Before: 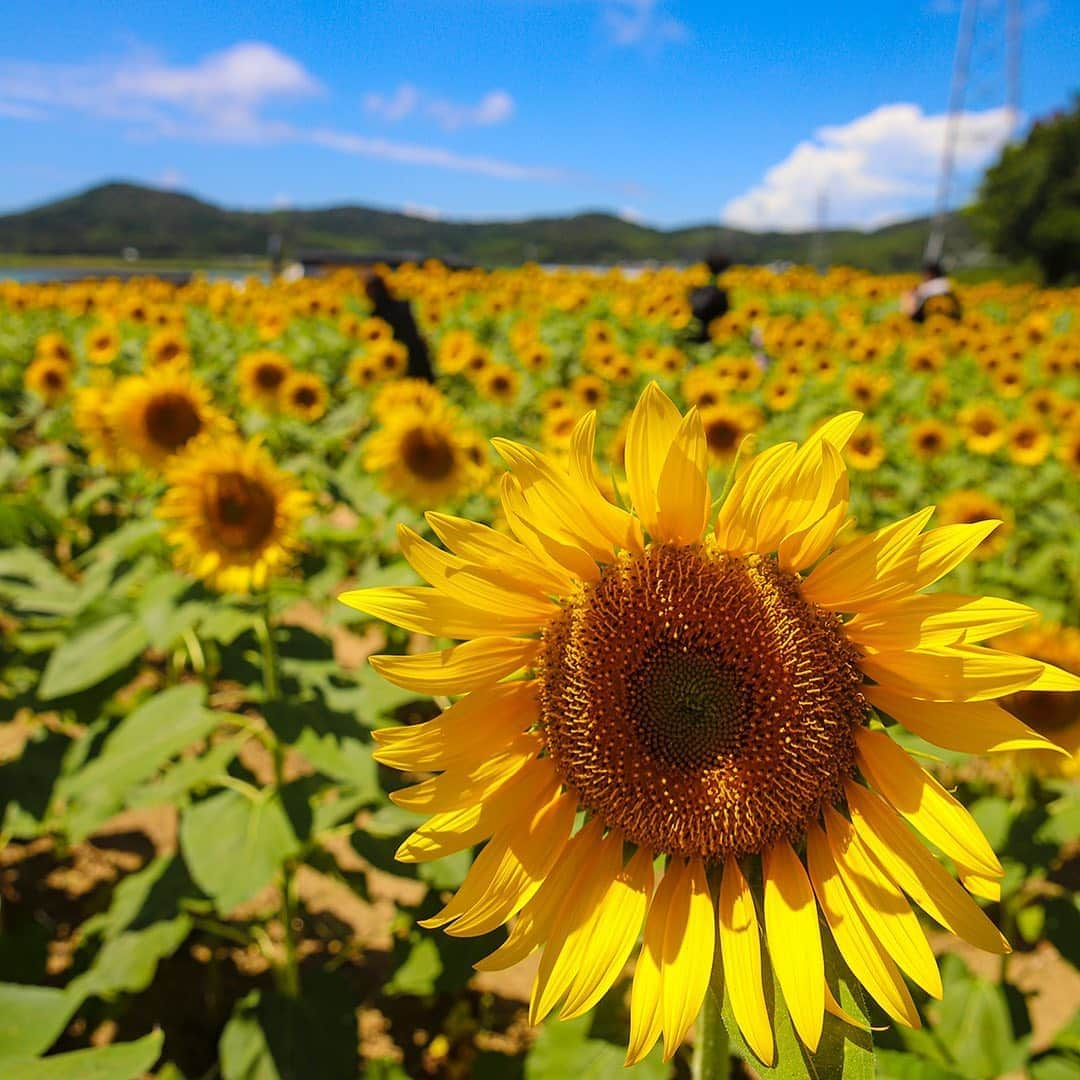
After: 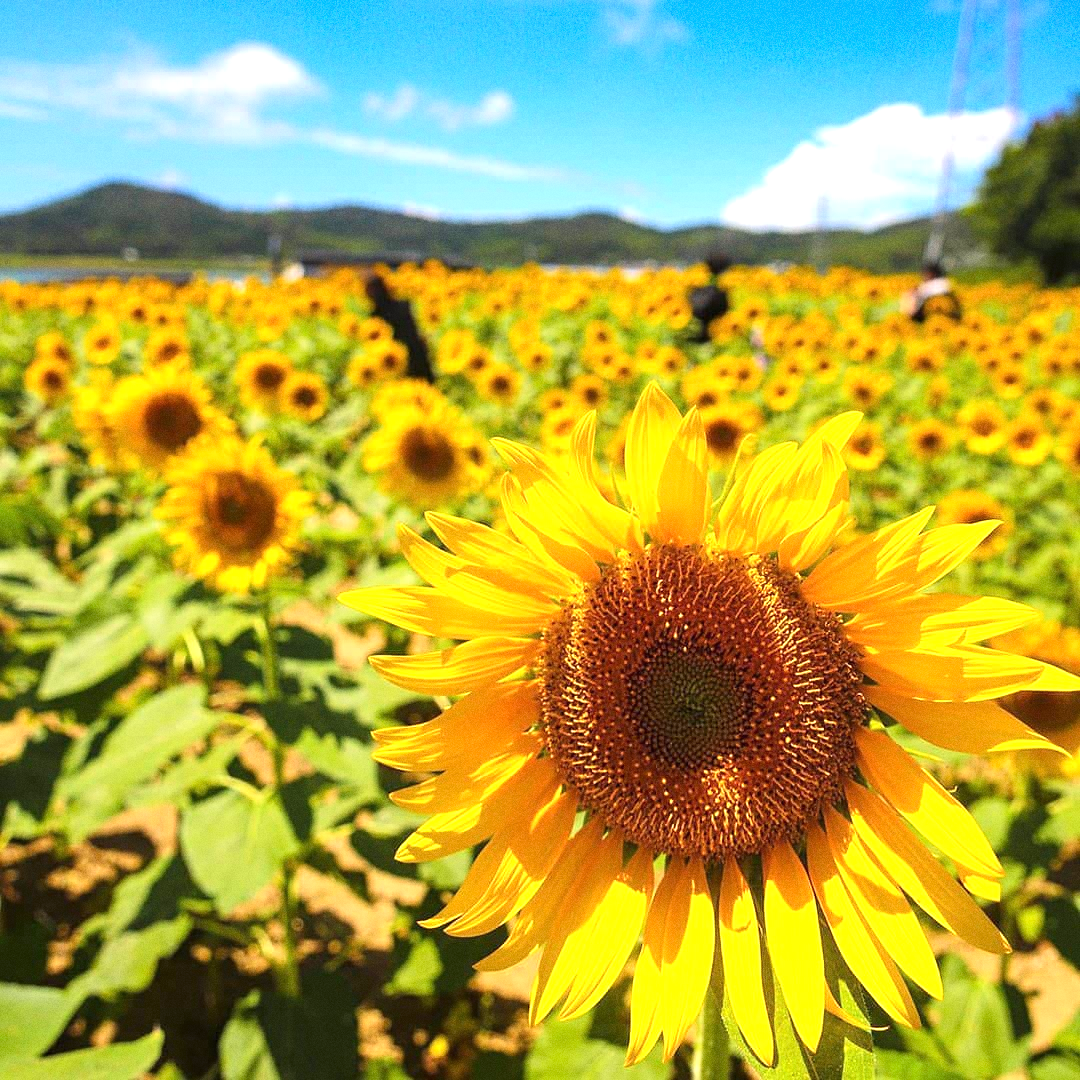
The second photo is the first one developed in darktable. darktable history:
exposure: black level correction 0, exposure 0.9 EV, compensate exposure bias true, compensate highlight preservation false
grain: coarseness 0.09 ISO
